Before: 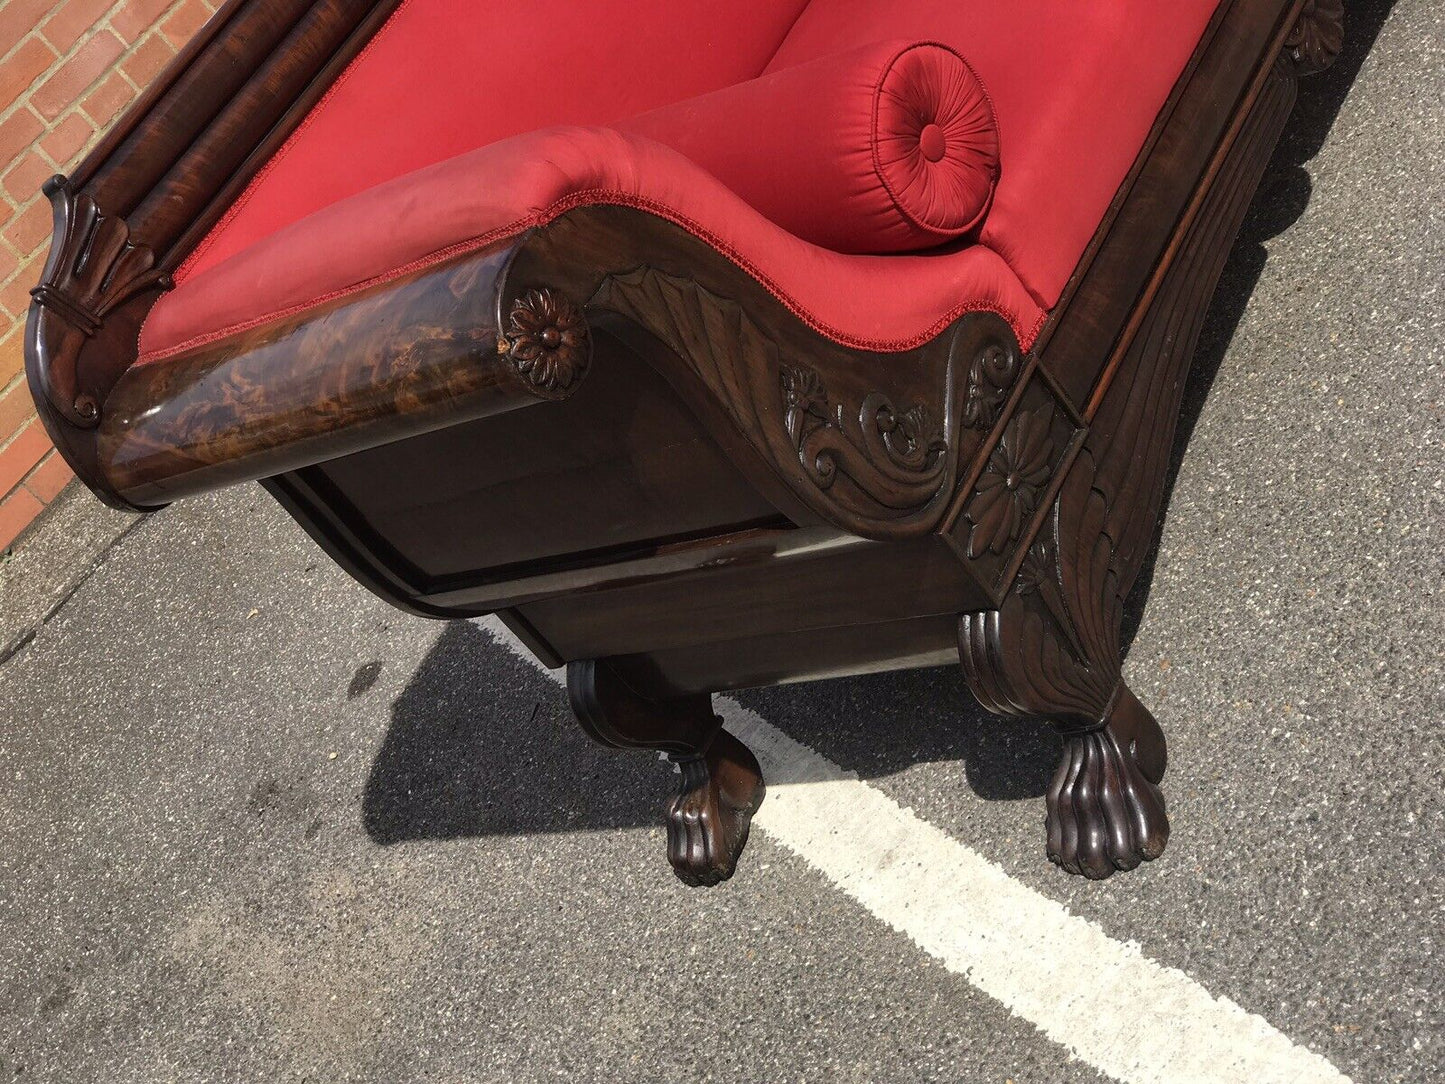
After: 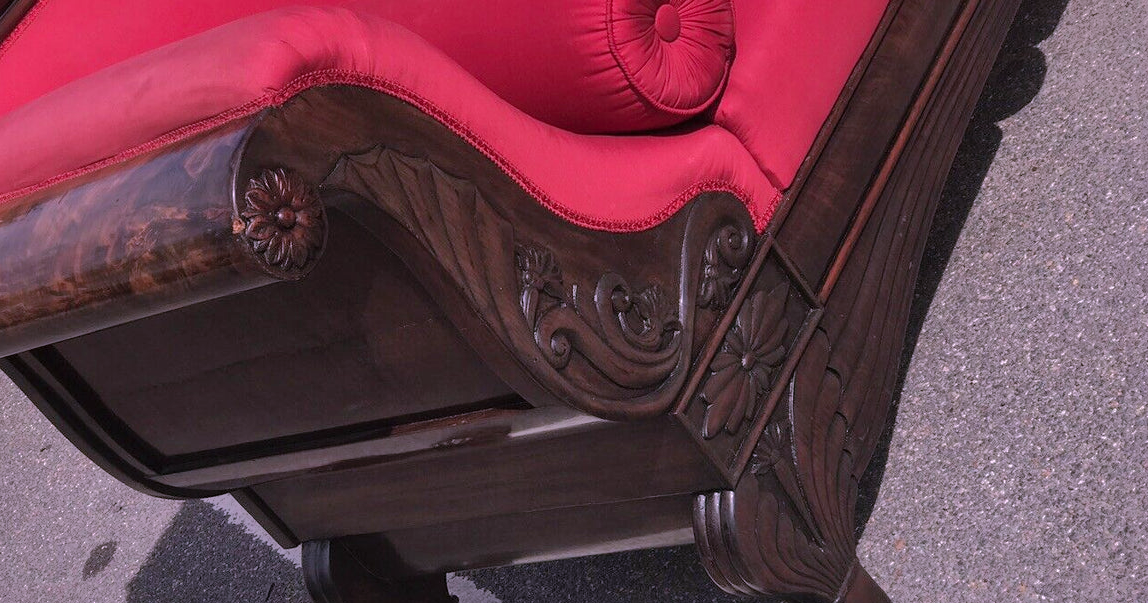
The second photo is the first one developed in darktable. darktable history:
crop: left 18.38%, top 11.092%, right 2.134%, bottom 33.217%
color correction: highlights a* 15.03, highlights b* -25.07
shadows and highlights: shadows 38.43, highlights -74.54
